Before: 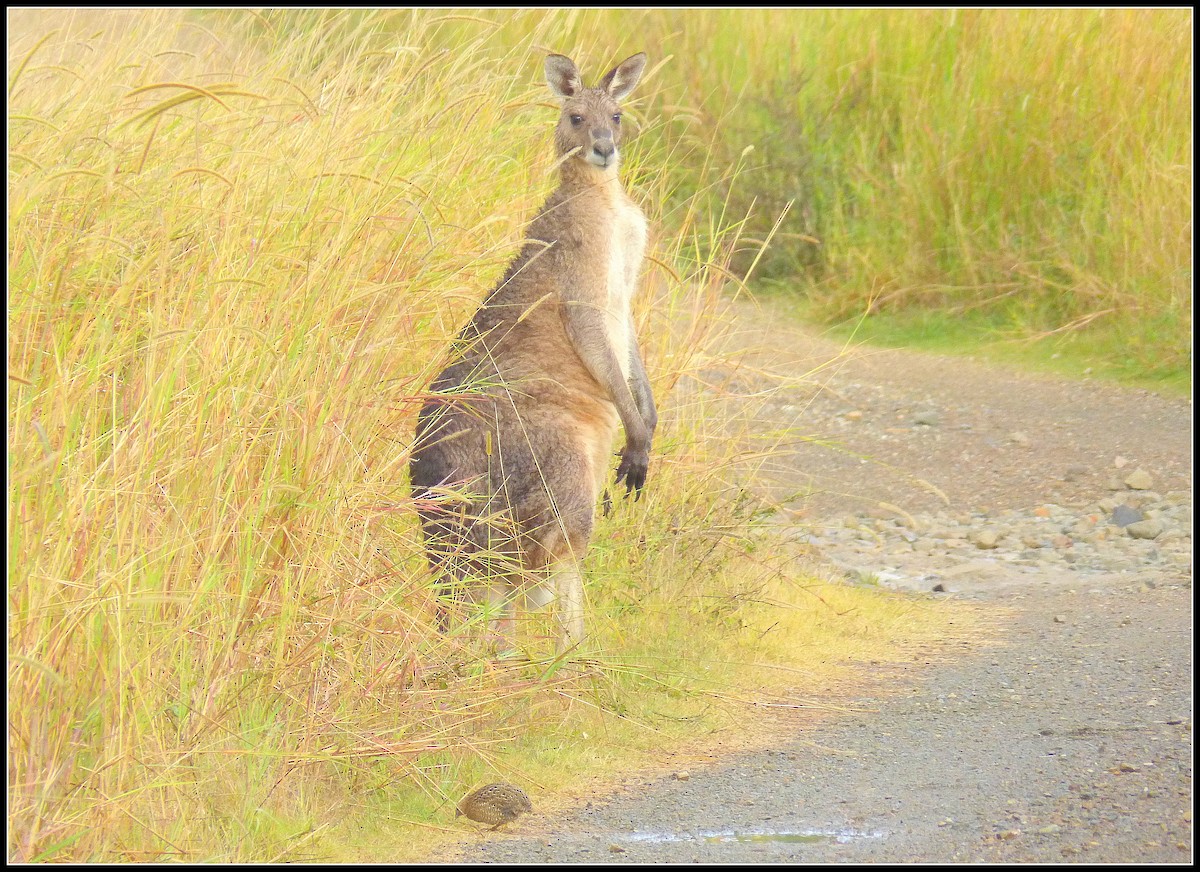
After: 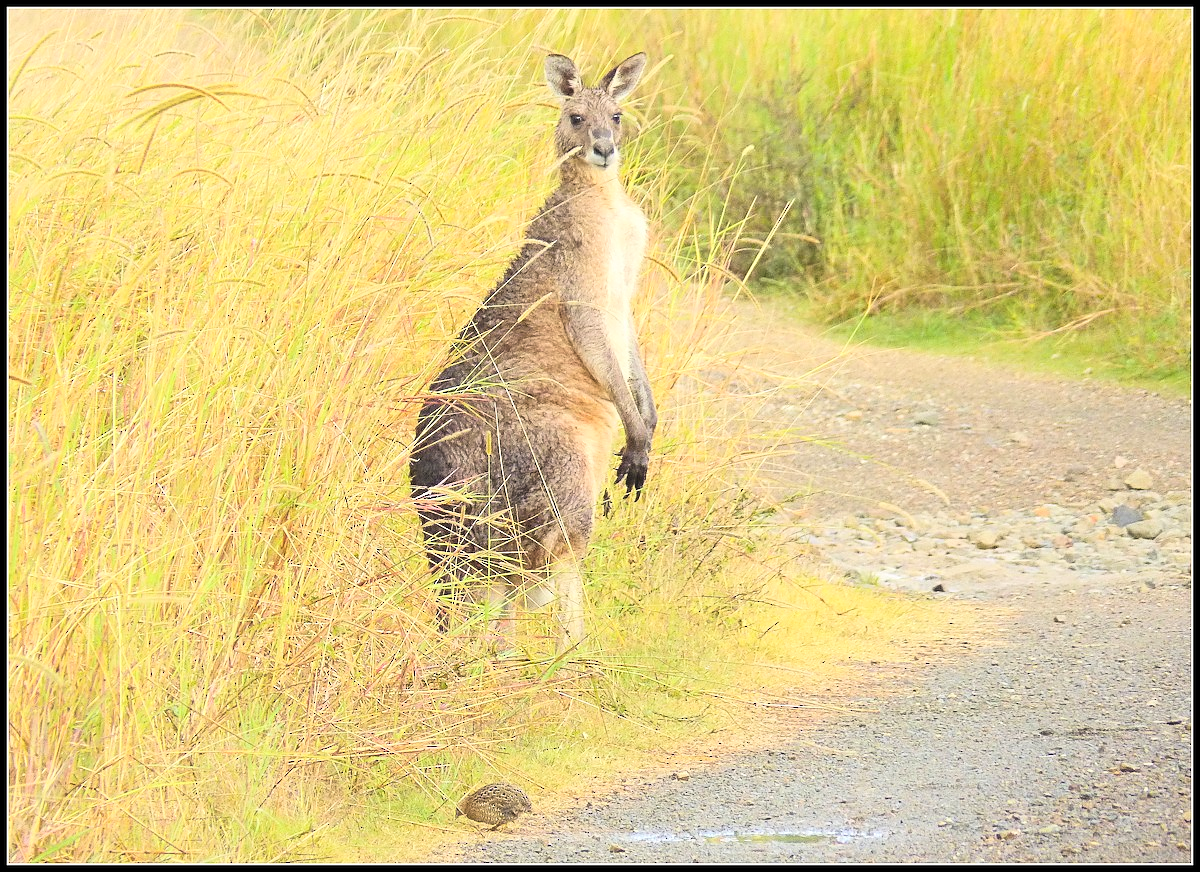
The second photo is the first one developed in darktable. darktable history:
tone curve: curves: ch0 [(0, 0) (0.137, 0.063) (0.255, 0.176) (0.502, 0.502) (0.749, 0.839) (1, 1)], color space Lab, linked channels
sharpen: on, module defaults
